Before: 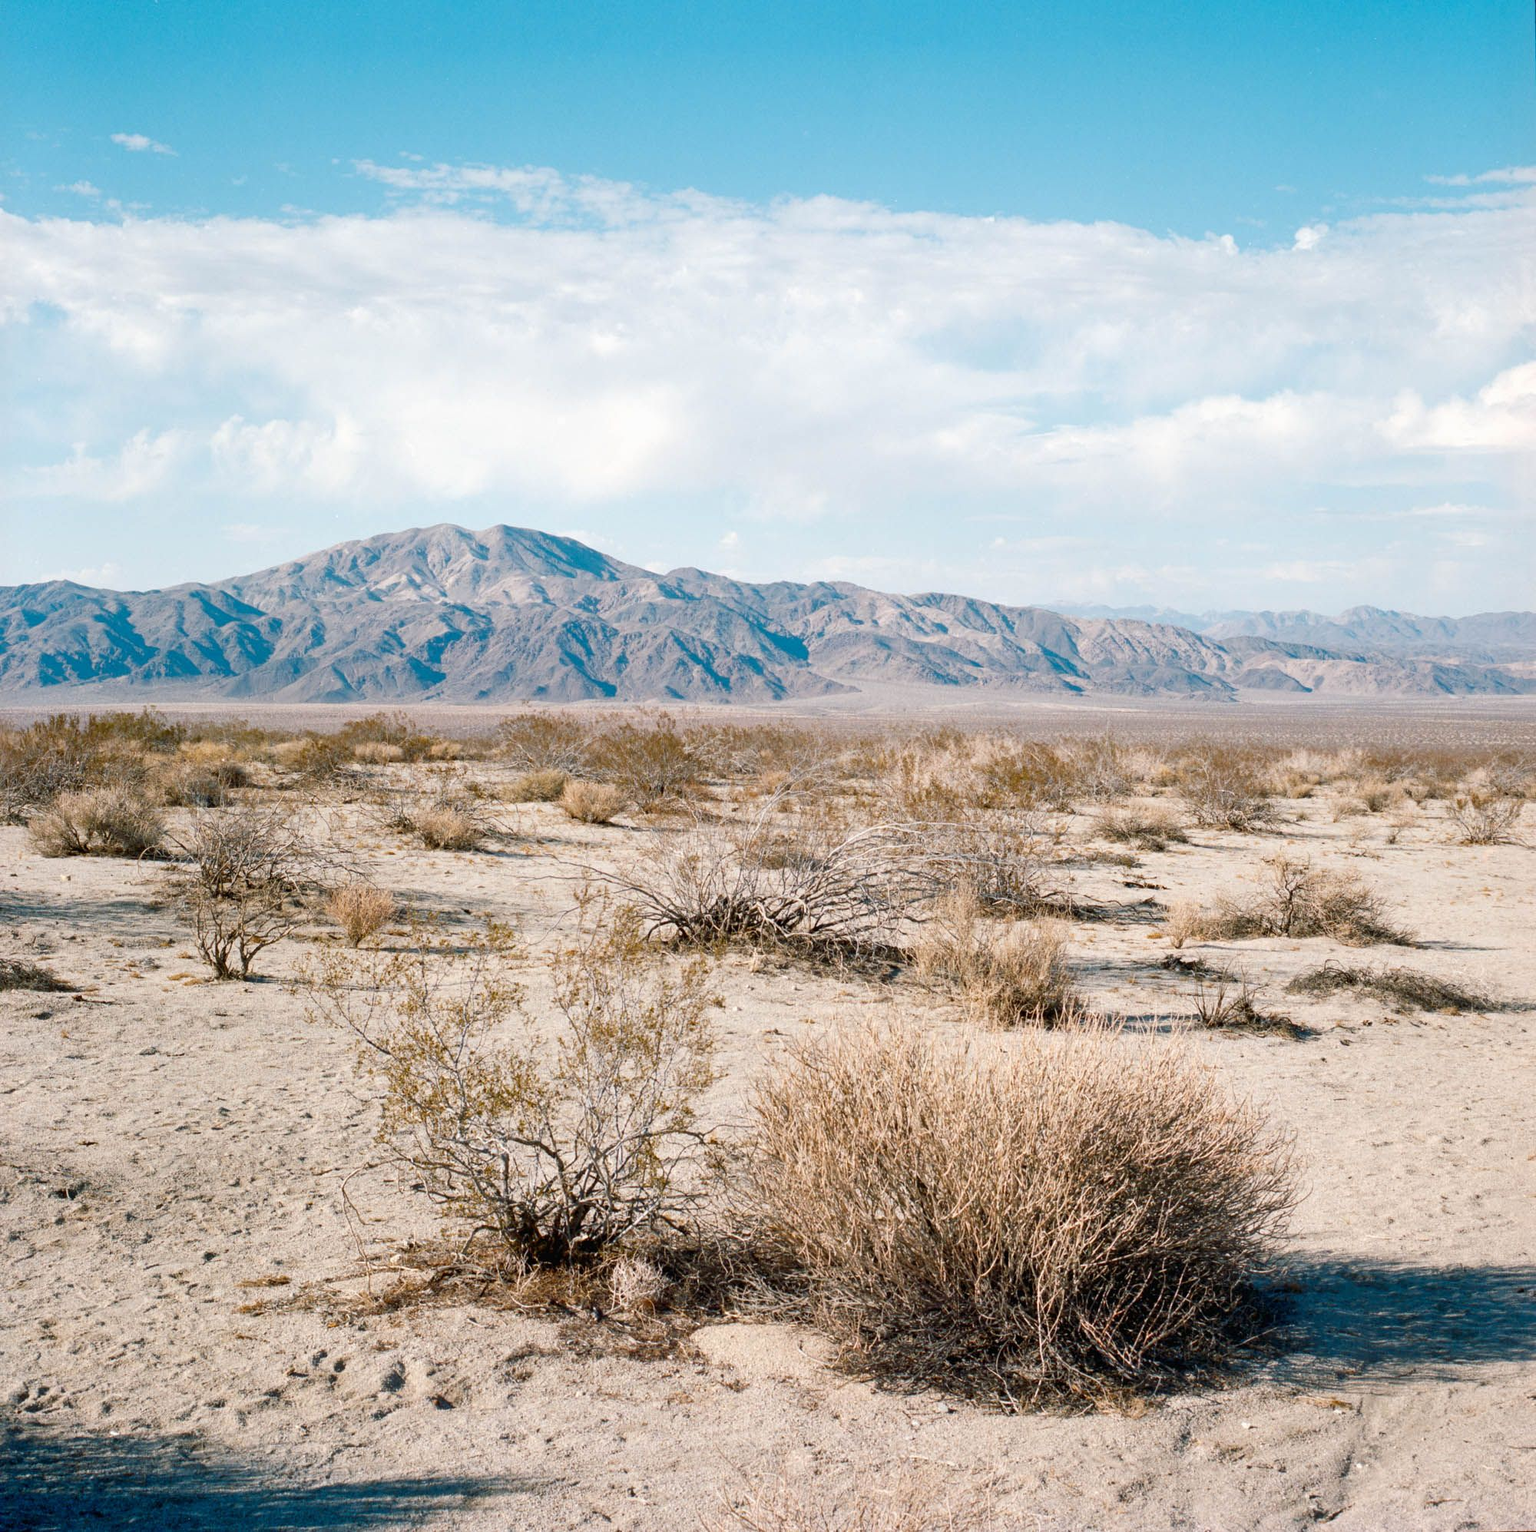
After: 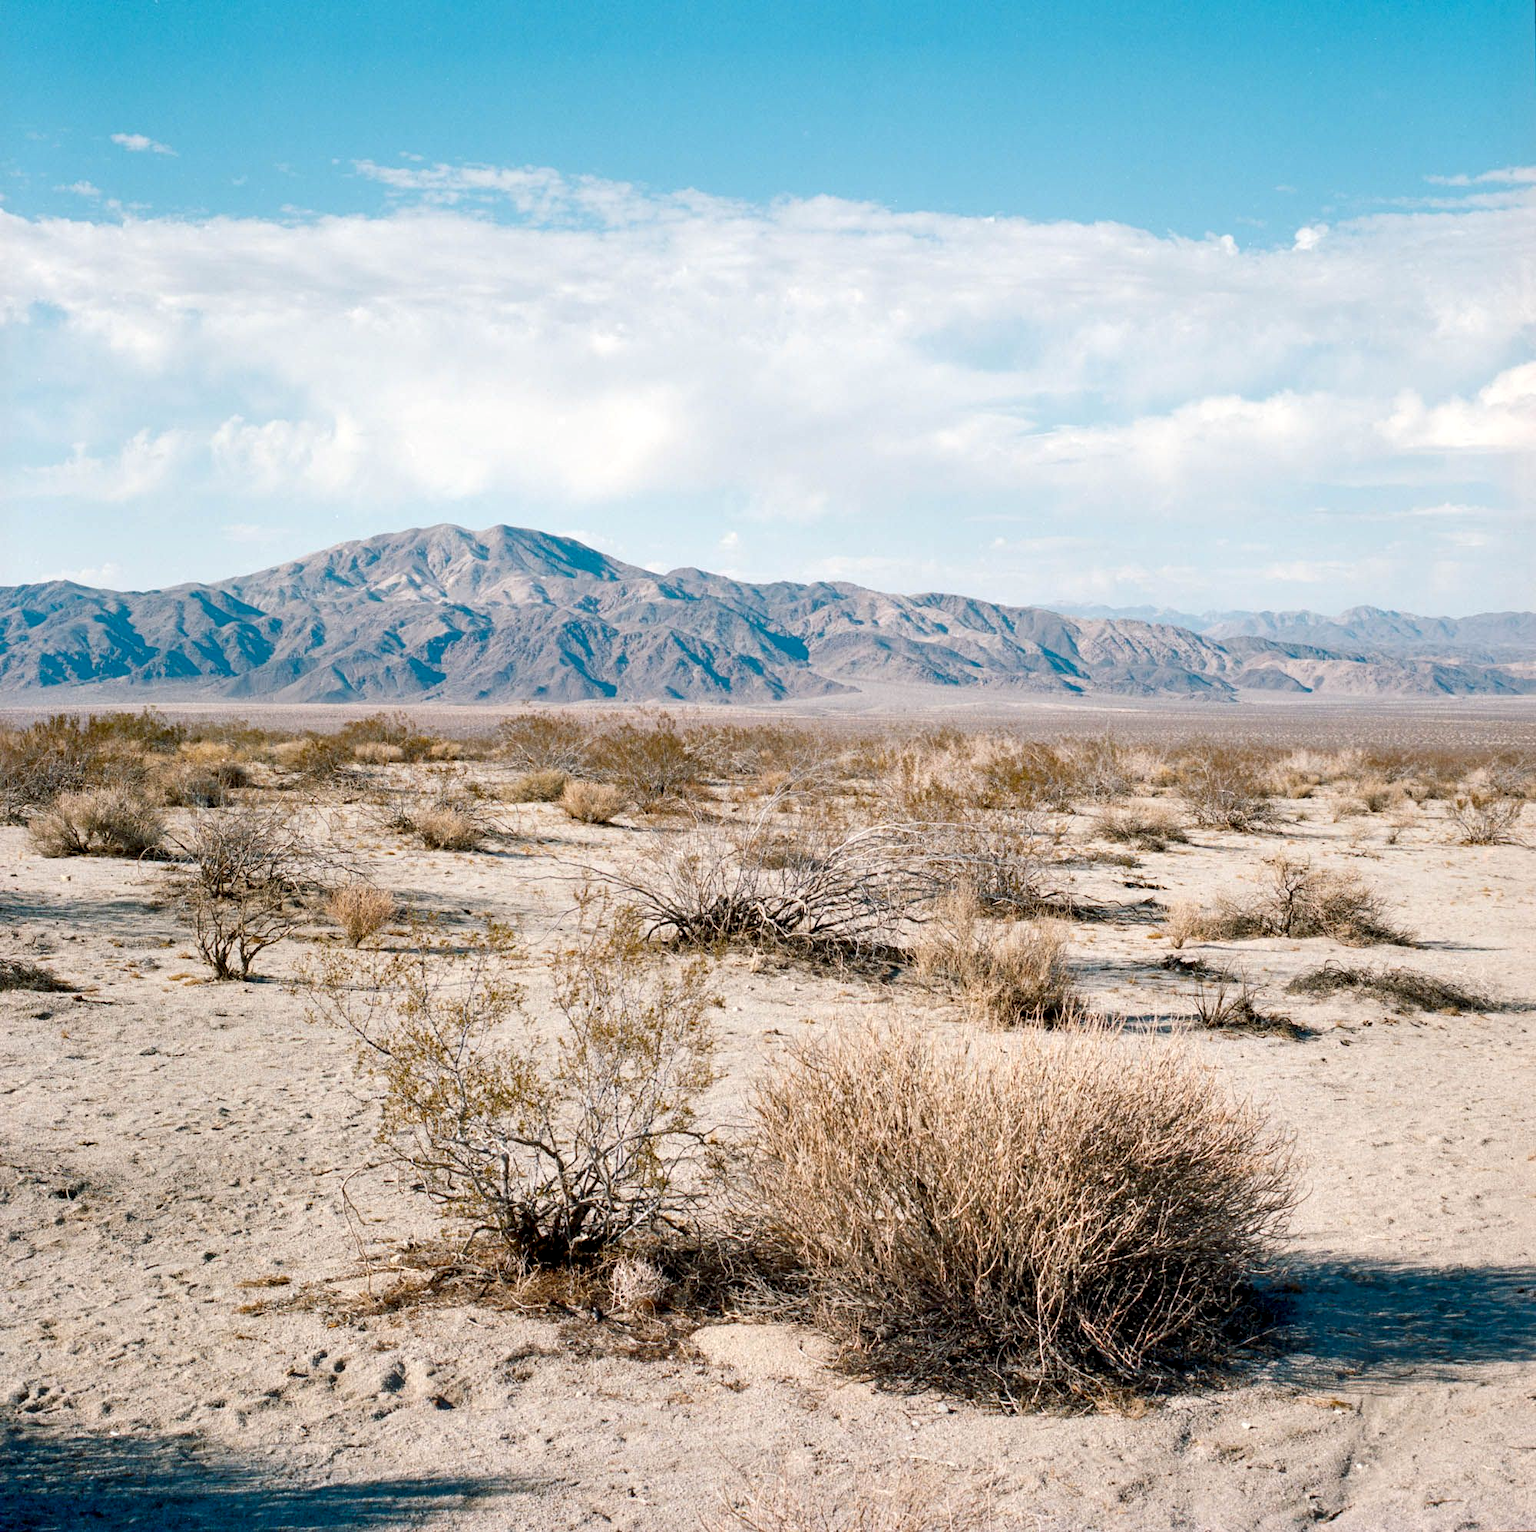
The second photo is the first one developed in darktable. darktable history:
contrast equalizer: octaves 7, y [[0.6 ×6], [0.55 ×6], [0 ×6], [0 ×6], [0 ×6]], mix 0.311
